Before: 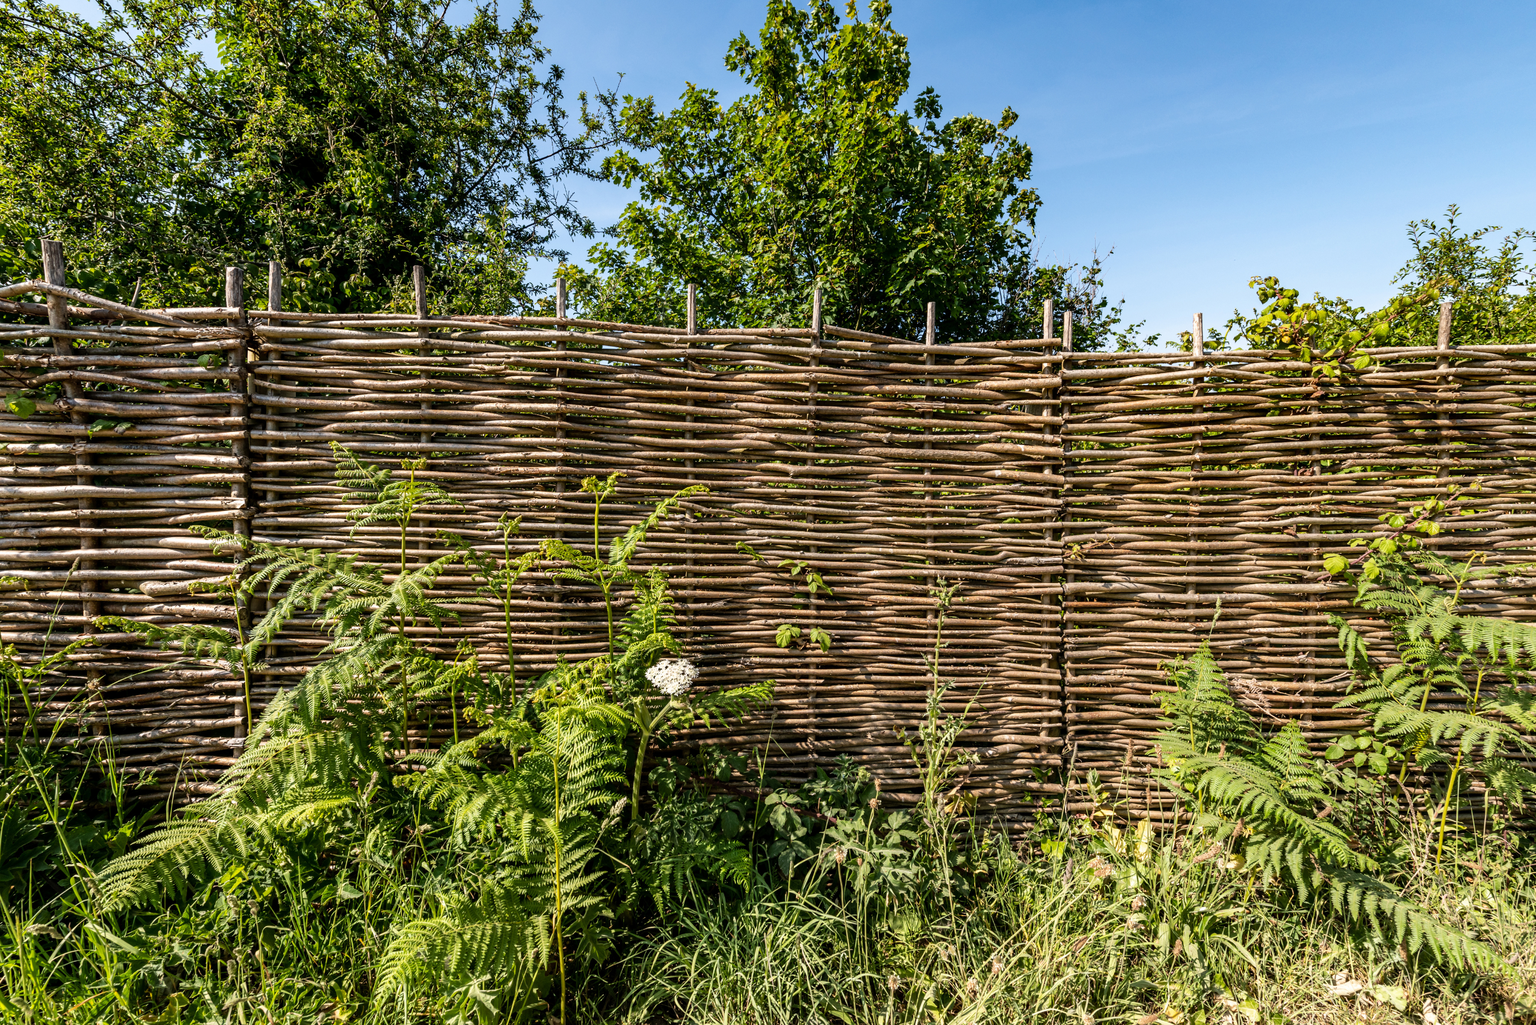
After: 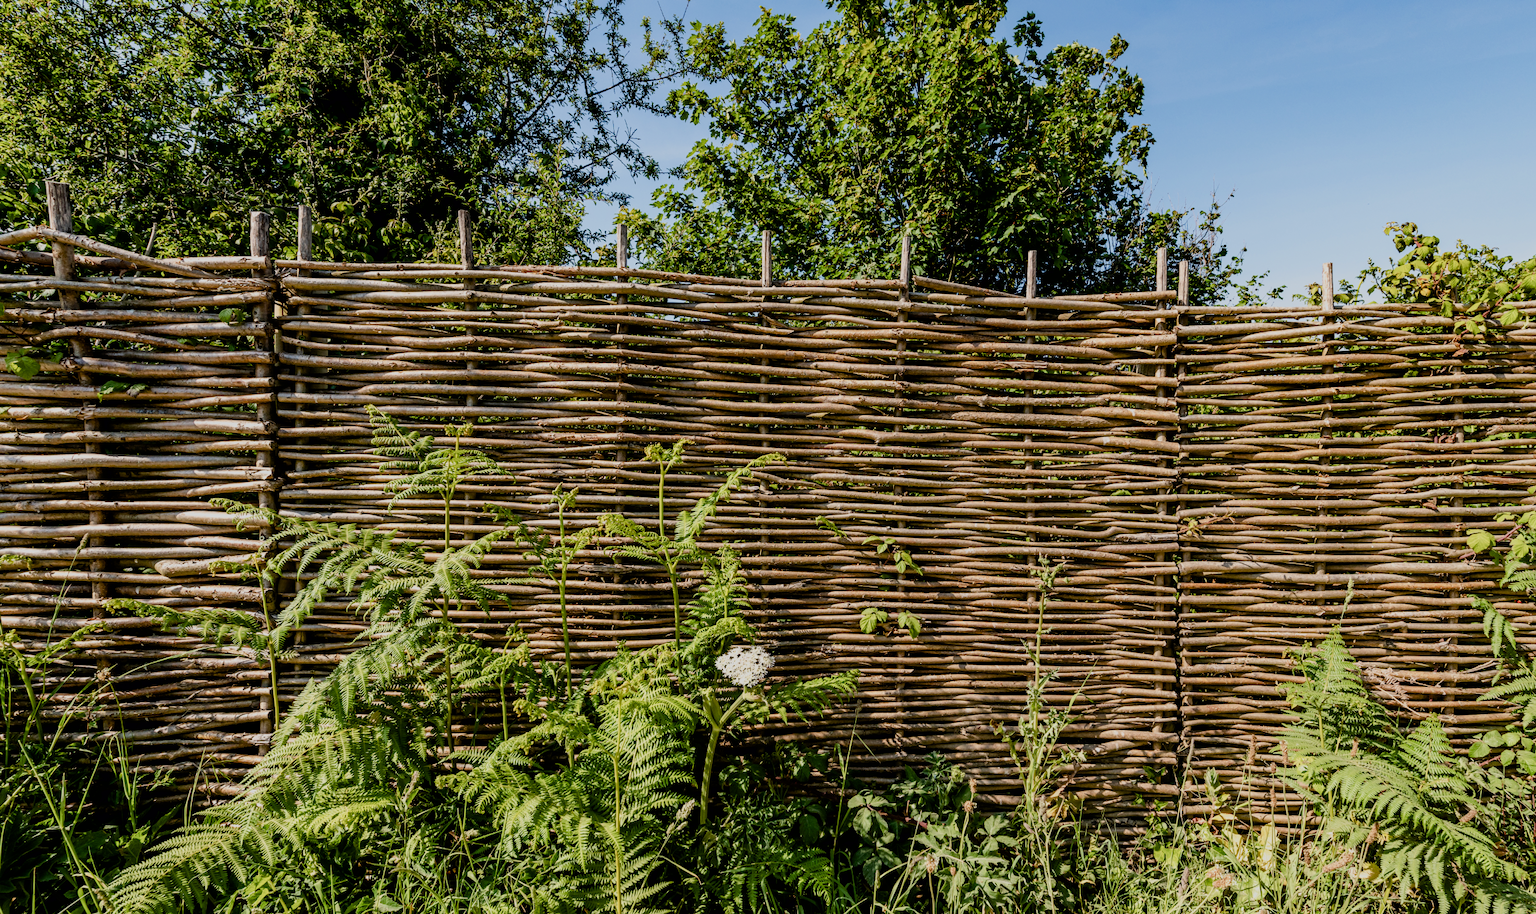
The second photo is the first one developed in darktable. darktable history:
crop: top 7.467%, right 9.756%, bottom 11.961%
color balance rgb: perceptual saturation grading › global saturation 20%, perceptual saturation grading › highlights -50.534%, perceptual saturation grading › shadows 30.735%, global vibrance 20%
filmic rgb: black relative exposure -7.65 EV, white relative exposure 4.56 EV, threshold 5.95 EV, hardness 3.61, color science v6 (2022), enable highlight reconstruction true
